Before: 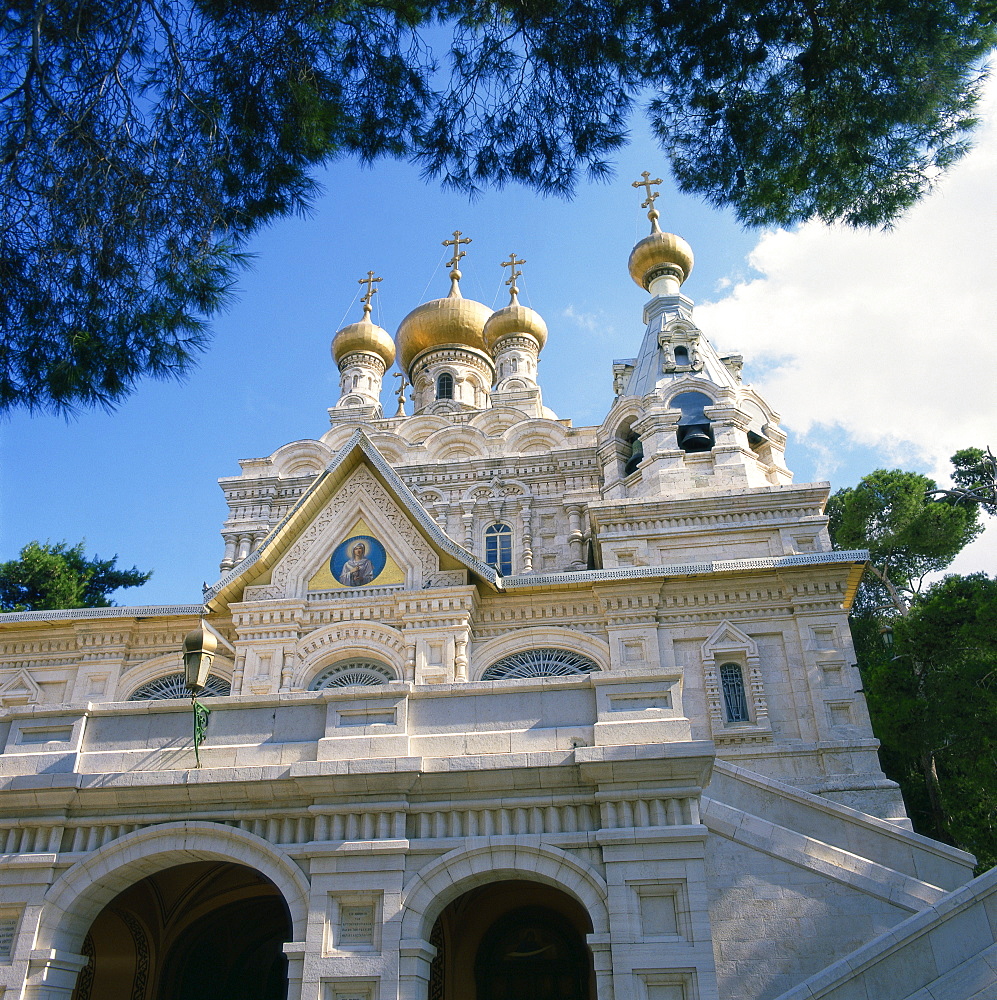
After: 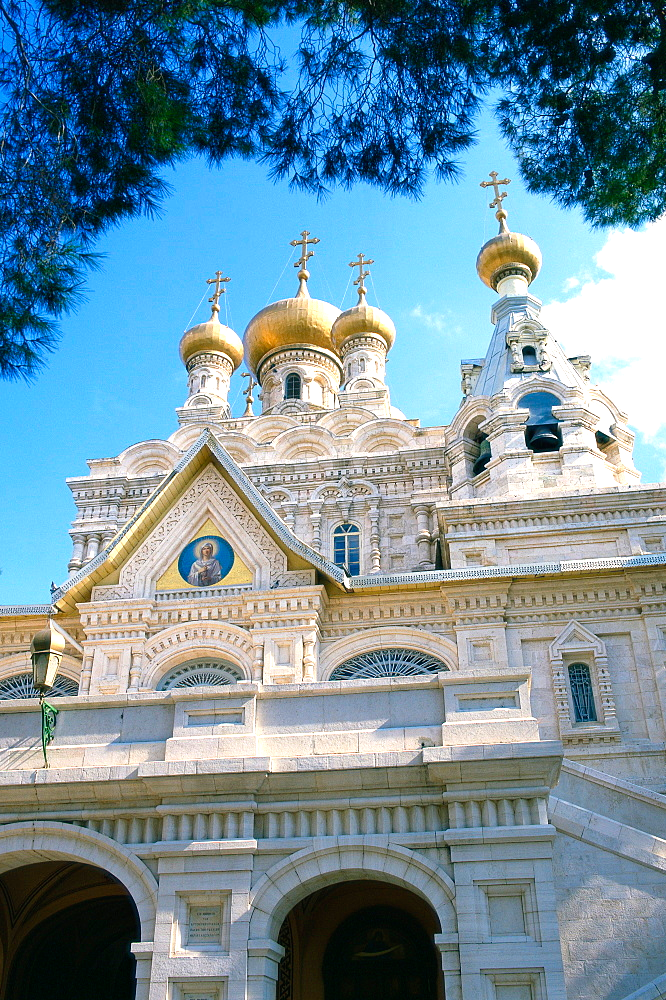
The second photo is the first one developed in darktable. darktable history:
exposure: black level correction 0, exposure 0.499 EV, compensate exposure bias true, compensate highlight preservation false
crop and rotate: left 15.336%, right 17.841%
